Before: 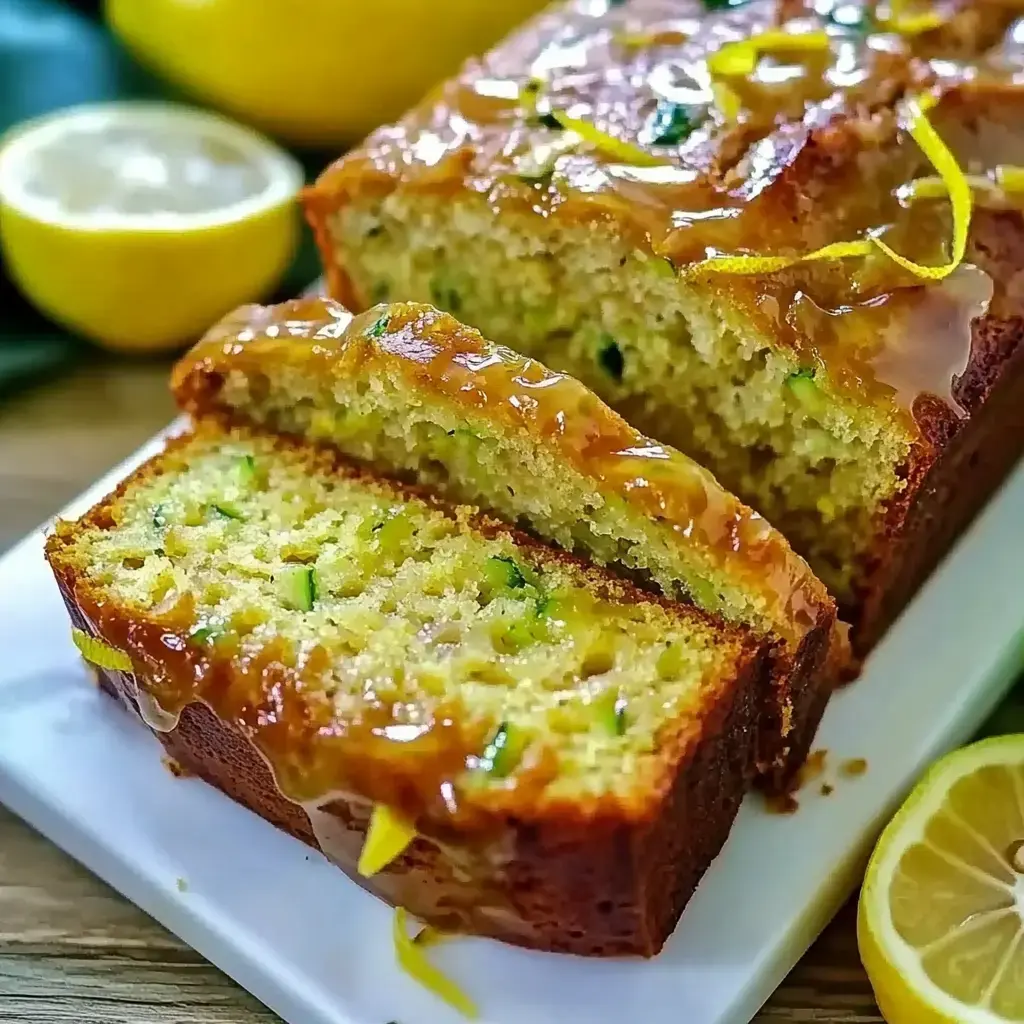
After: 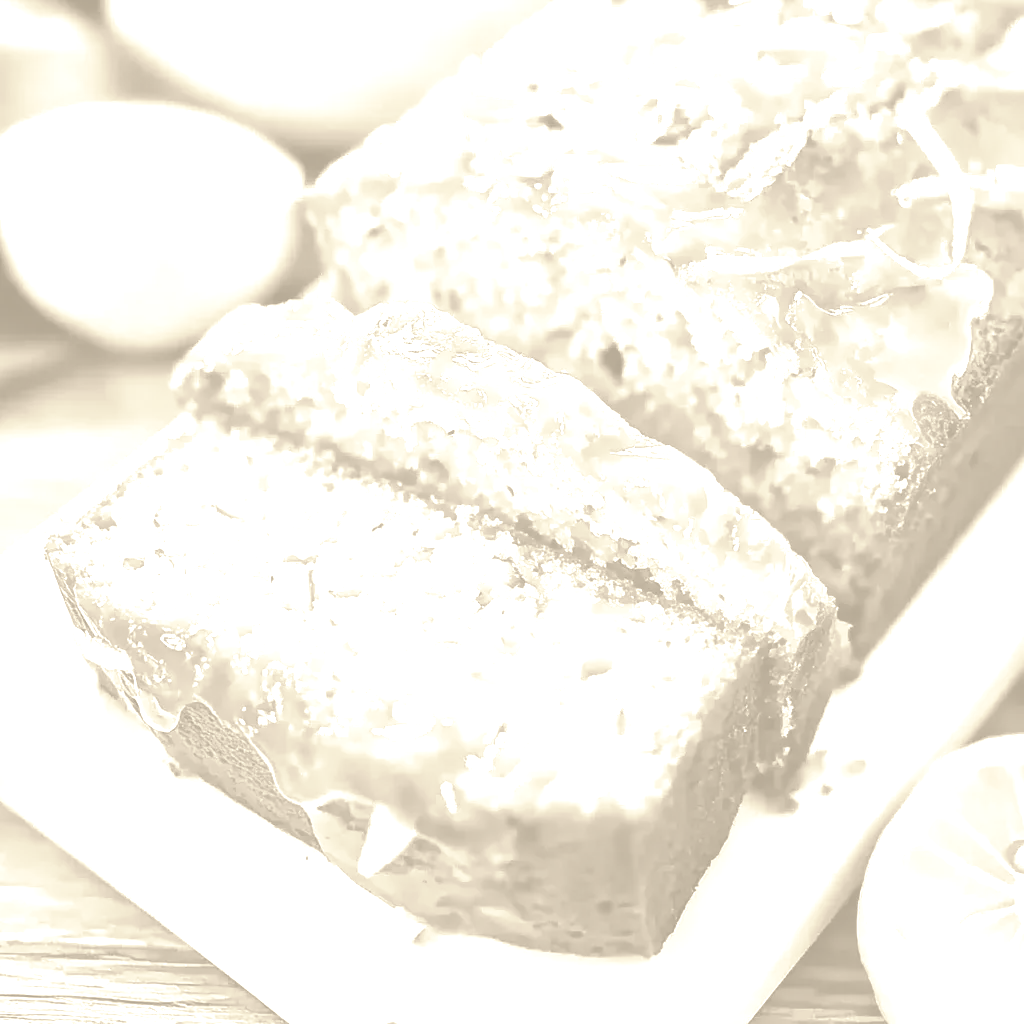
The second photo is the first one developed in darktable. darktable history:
split-toning: shadows › saturation 0.61, highlights › saturation 0.58, balance -28.74, compress 87.36%
exposure: black level correction 0, exposure 0.7 EV, compensate exposure bias true, compensate highlight preservation false
colorize: hue 36°, saturation 71%, lightness 80.79%
color correction: saturation 0.8
